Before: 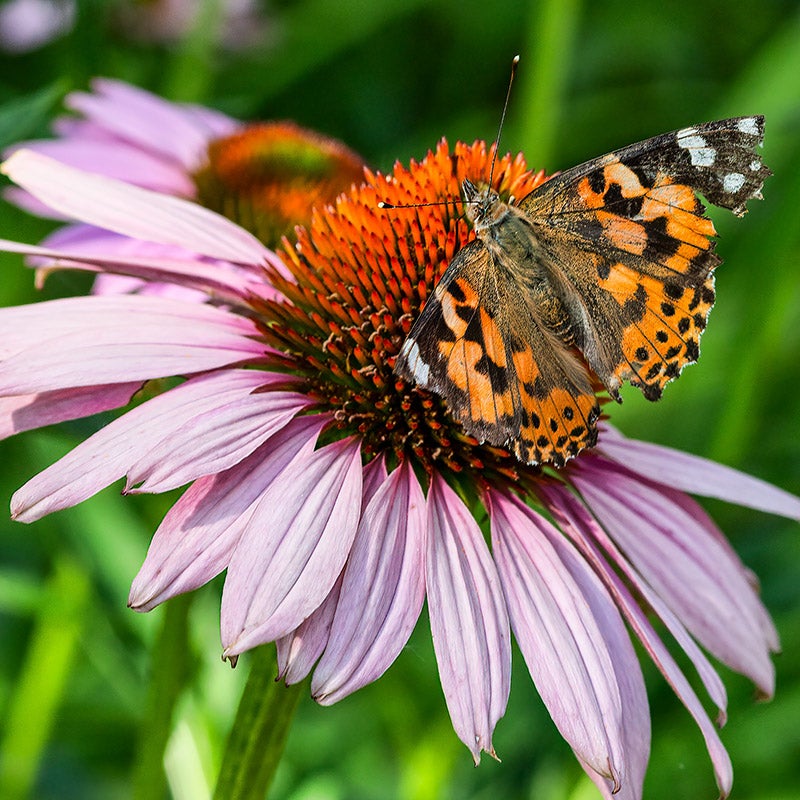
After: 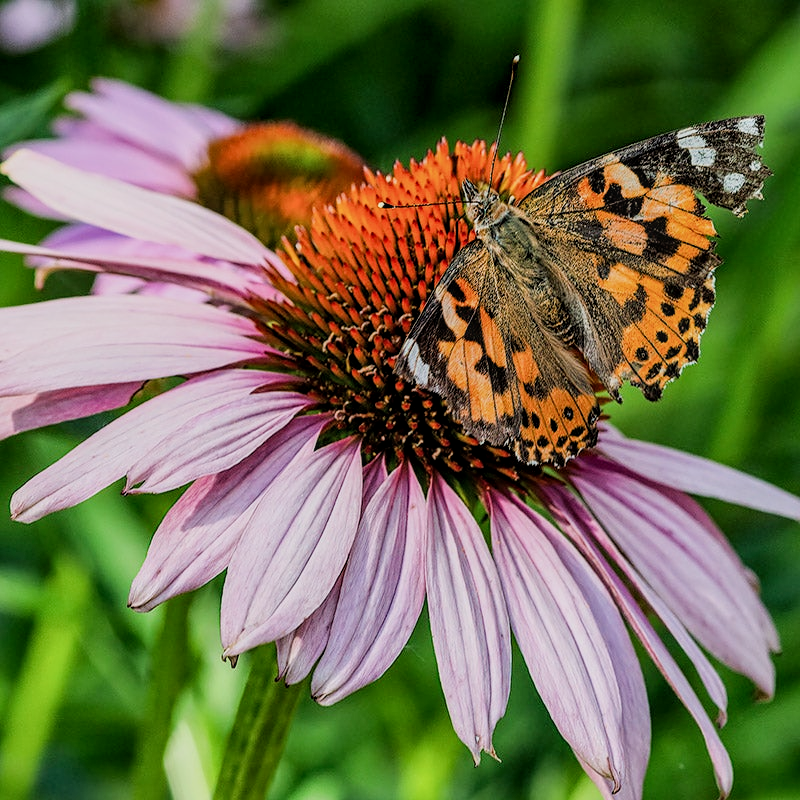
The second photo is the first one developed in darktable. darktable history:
filmic rgb: hardness 4.17
local contrast: on, module defaults
sharpen: amount 0.2
